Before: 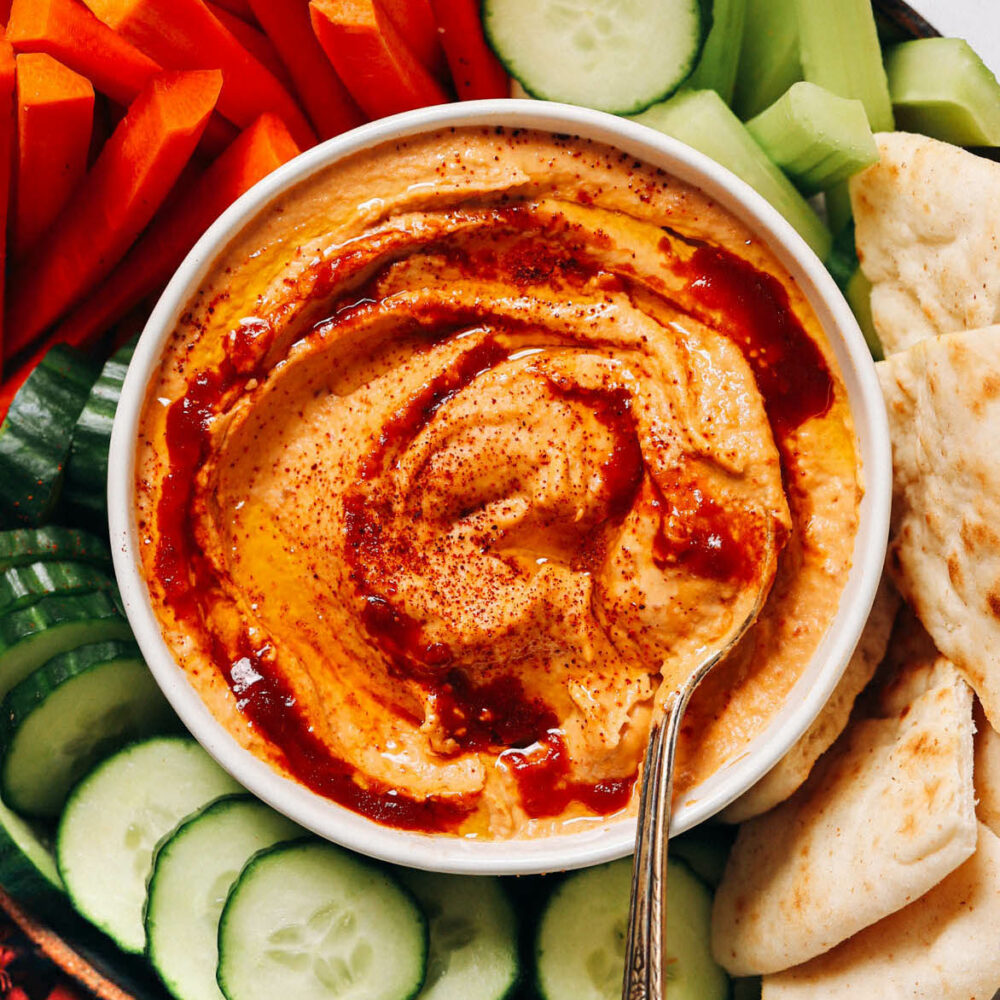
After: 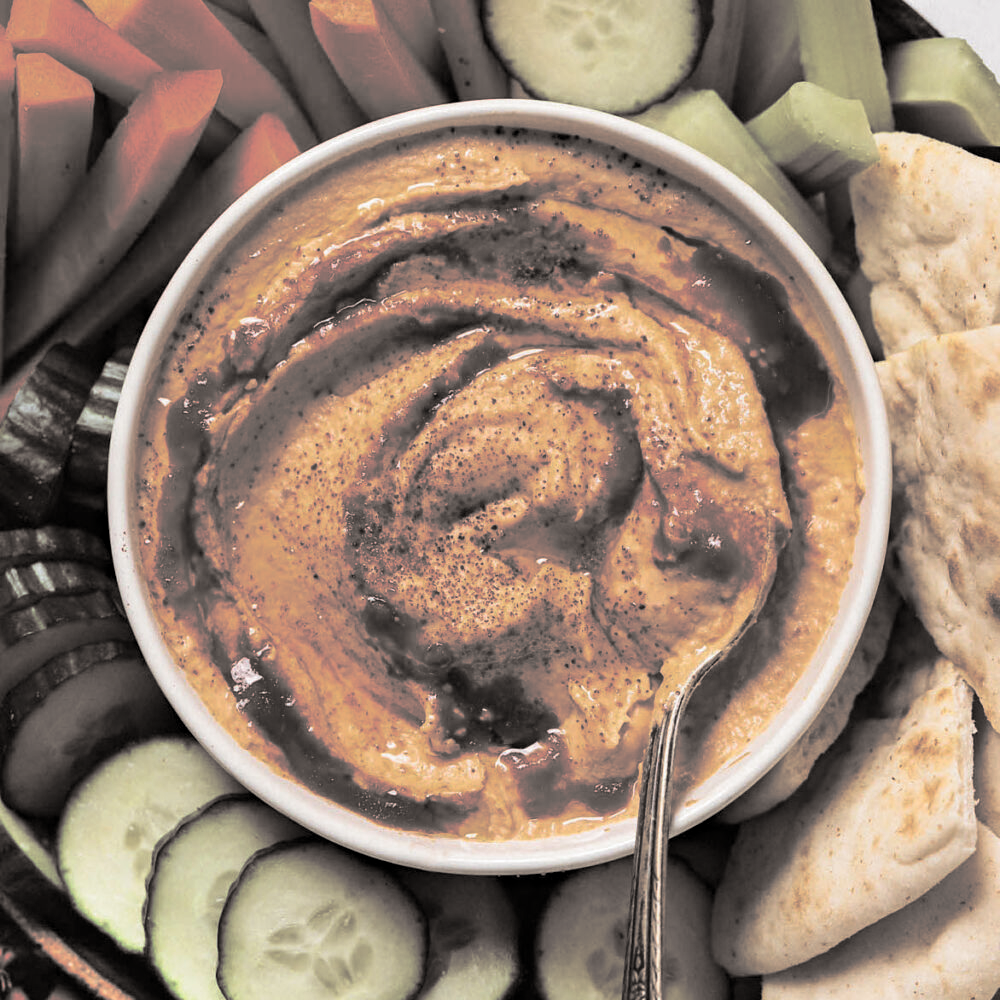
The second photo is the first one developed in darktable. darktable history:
haze removal: compatibility mode true, adaptive false
split-toning: shadows › hue 26°, shadows › saturation 0.09, highlights › hue 40°, highlights › saturation 0.18, balance -63, compress 0%
